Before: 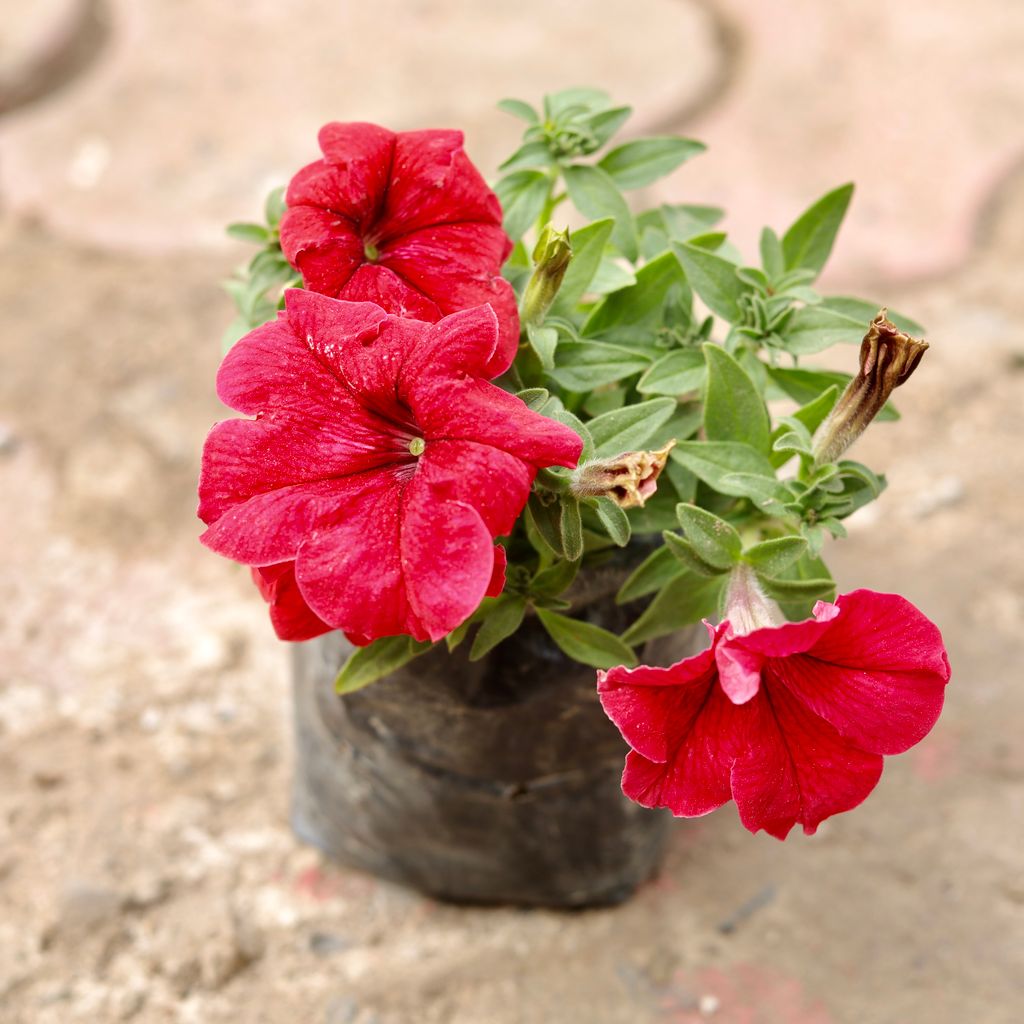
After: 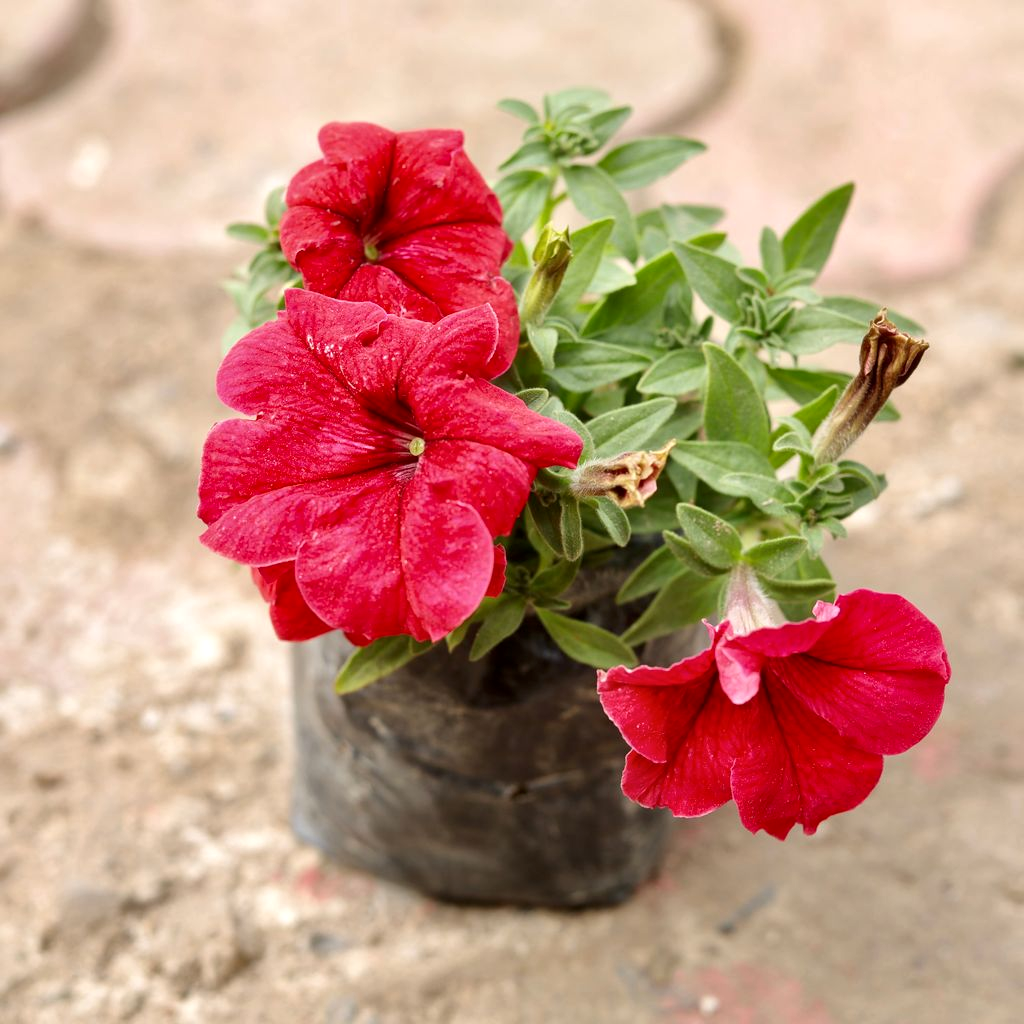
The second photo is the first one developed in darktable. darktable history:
local contrast: mode bilateral grid, contrast 19, coarseness 50, detail 120%, midtone range 0.2
